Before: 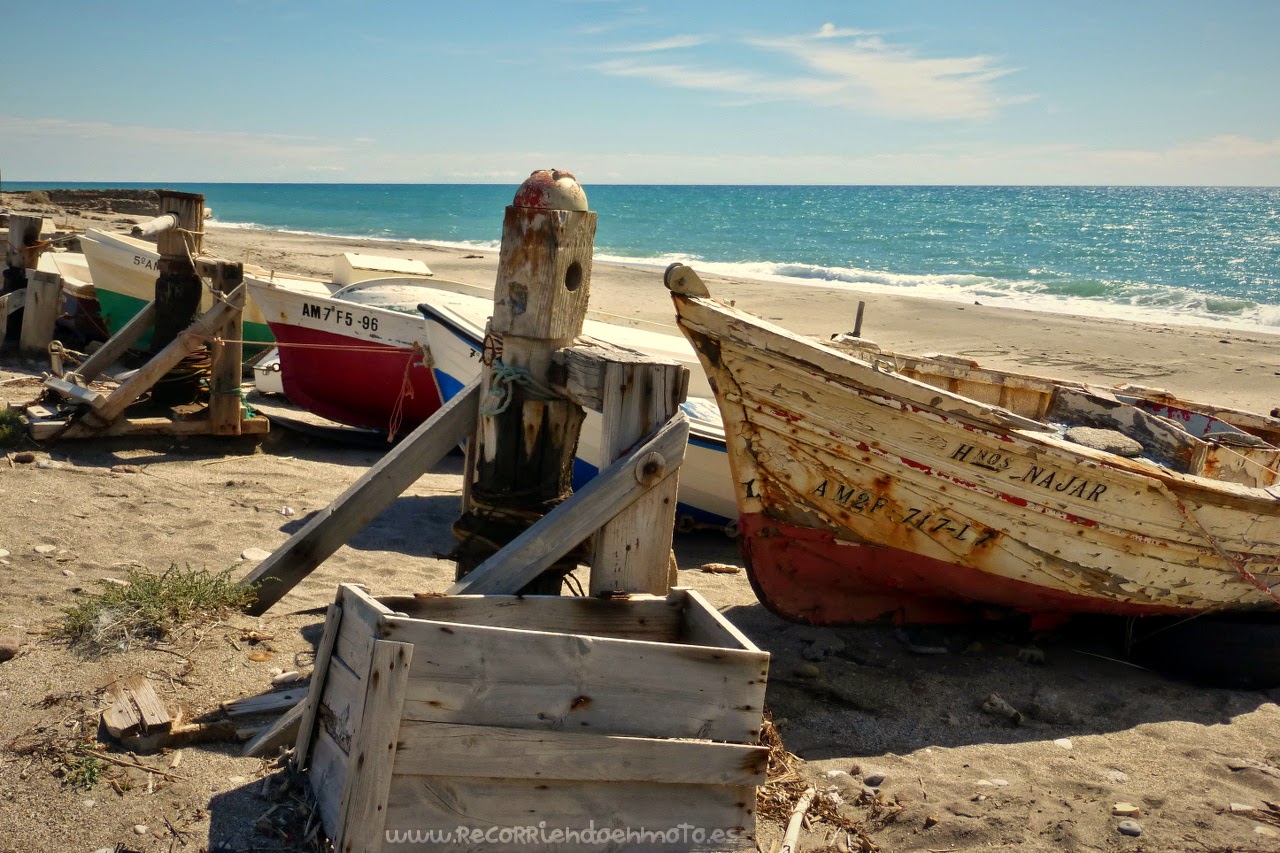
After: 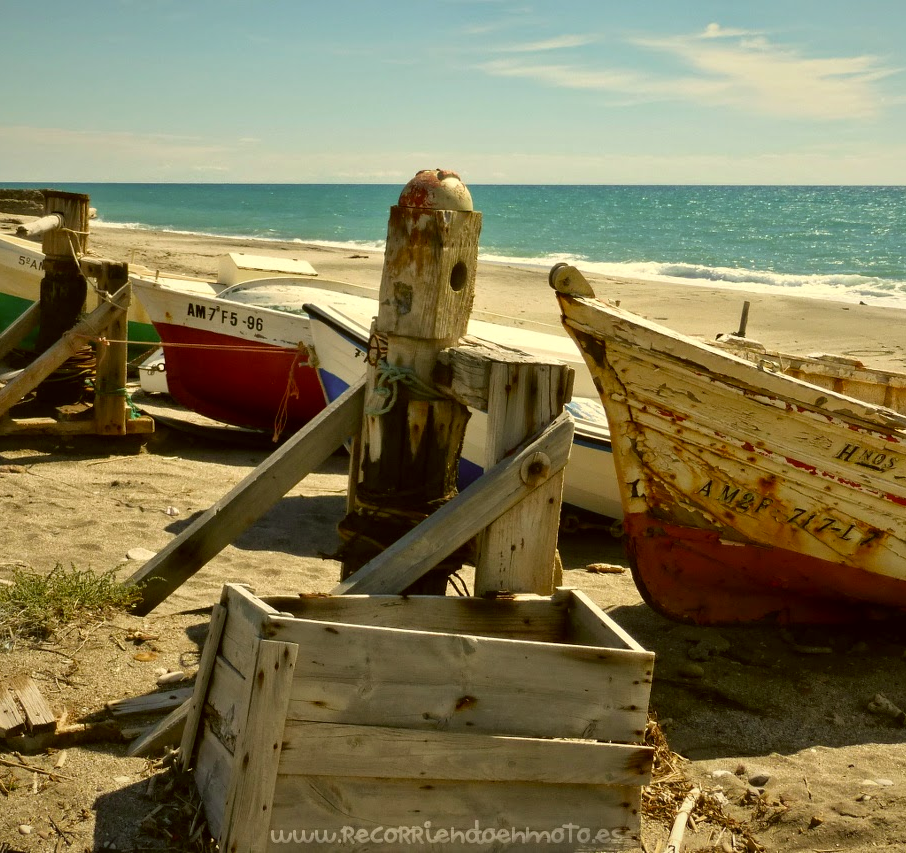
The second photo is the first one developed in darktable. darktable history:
crop and rotate: left 9.061%, right 20.142%
color correction: highlights a* -1.43, highlights b* 10.12, shadows a* 0.395, shadows b* 19.35
